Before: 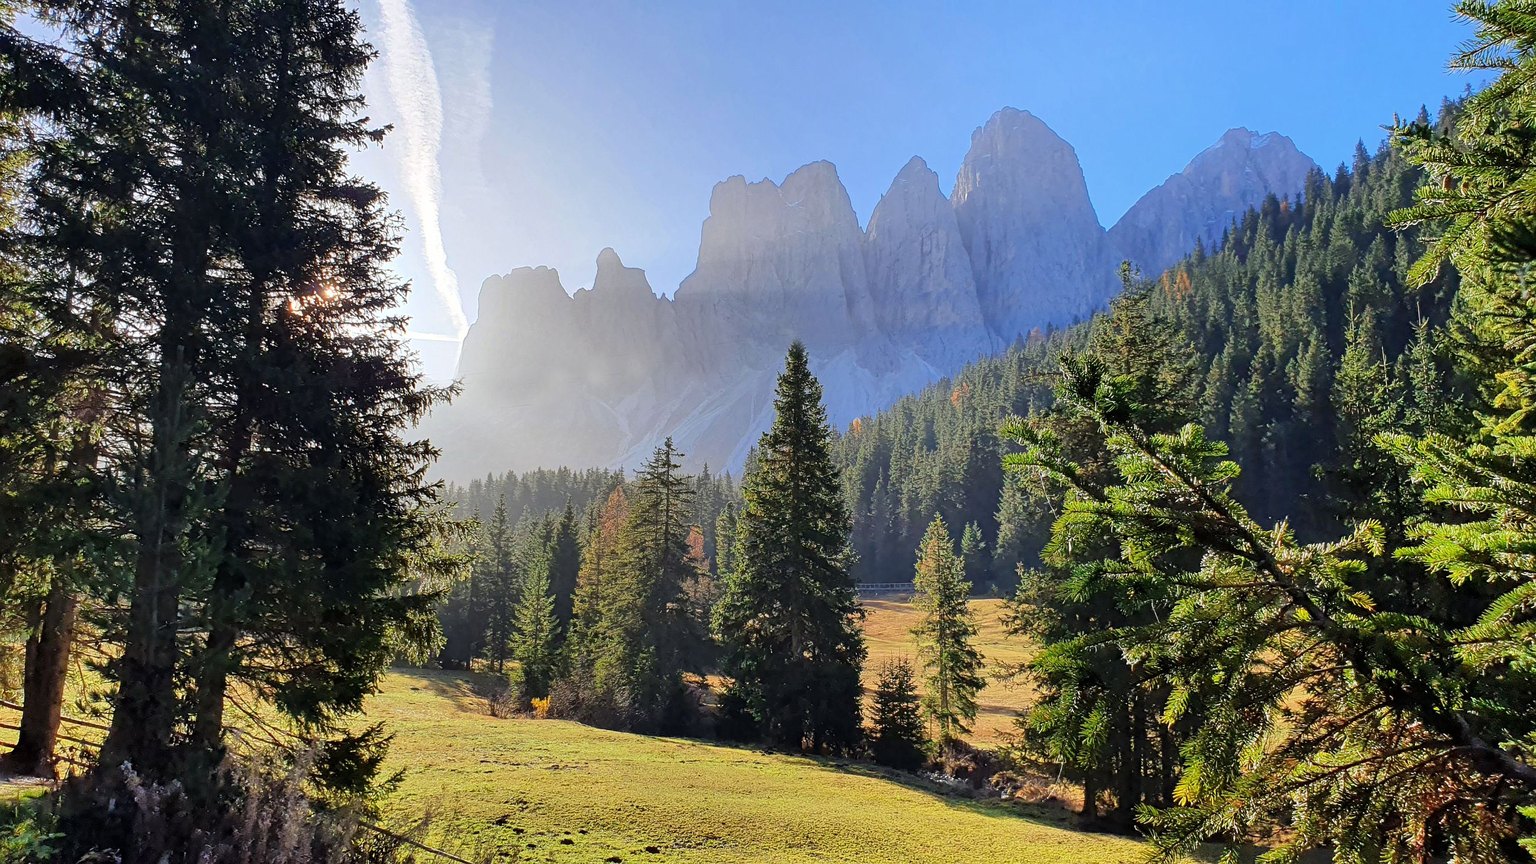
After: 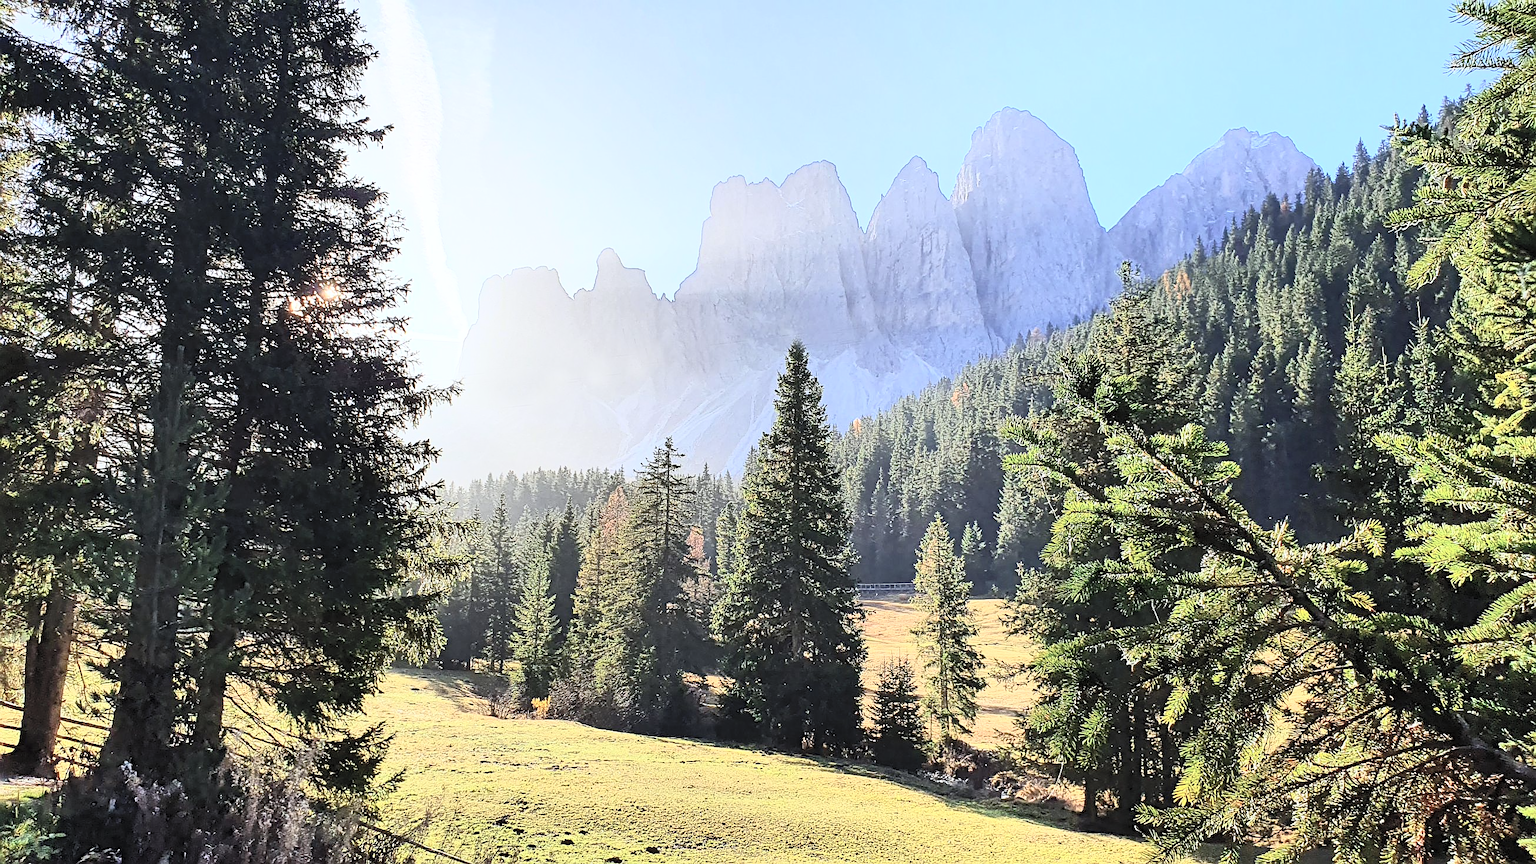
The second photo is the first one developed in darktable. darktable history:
sharpen: amount 0.55
white balance: red 0.982, blue 1.018
contrast brightness saturation: contrast 0.43, brightness 0.56, saturation -0.19
